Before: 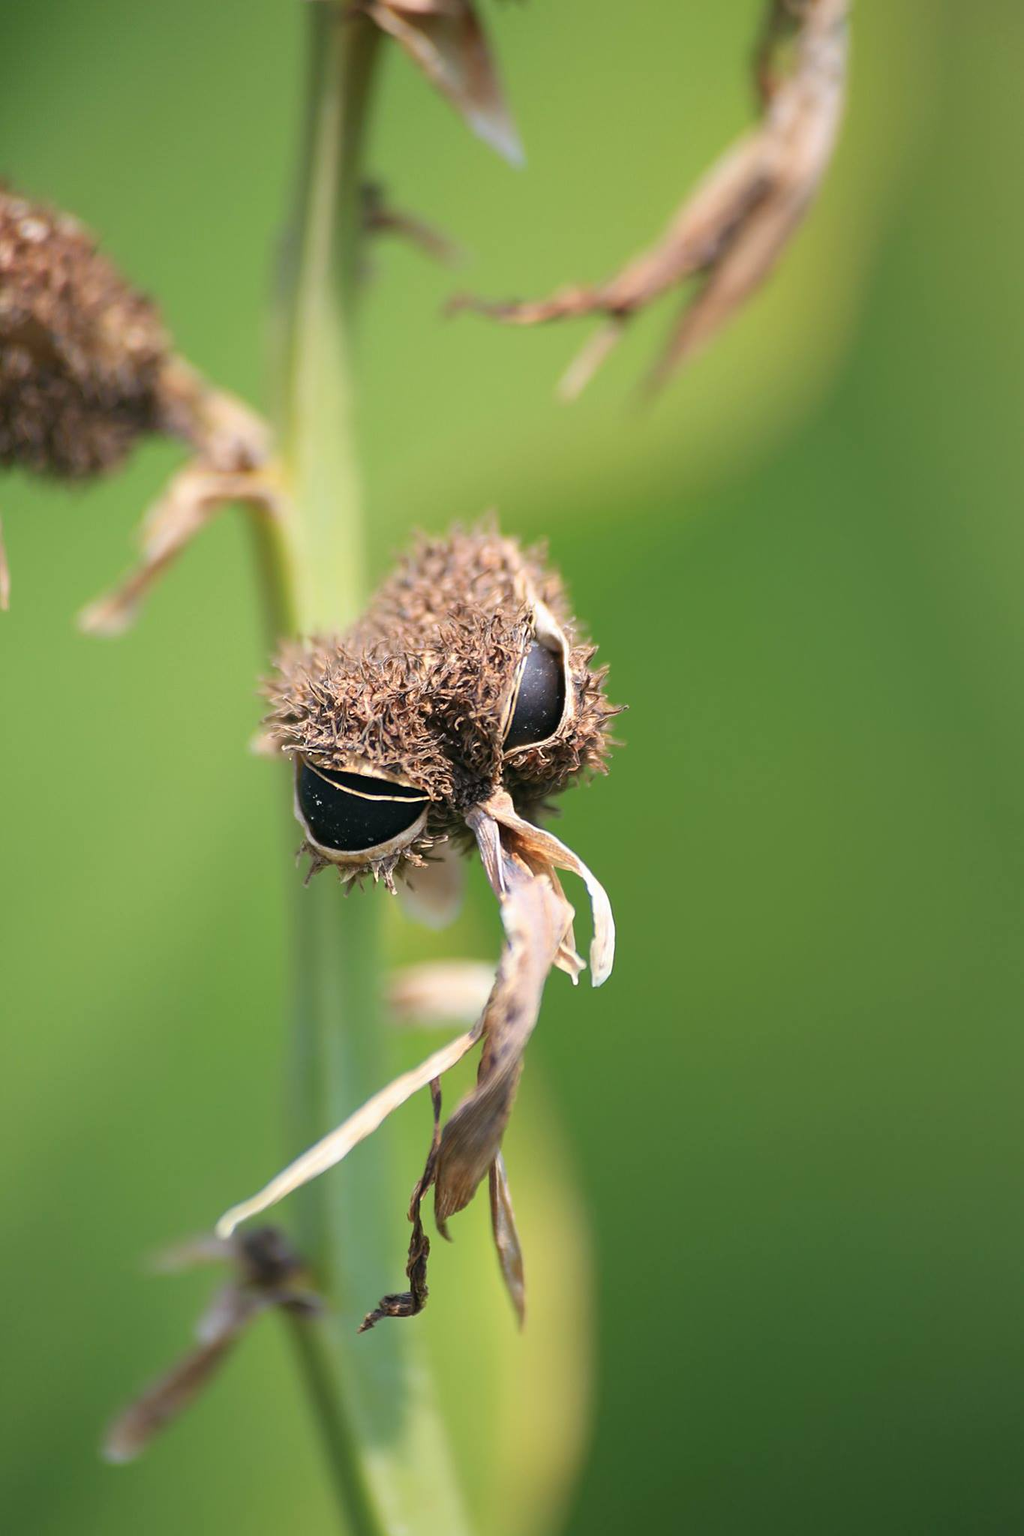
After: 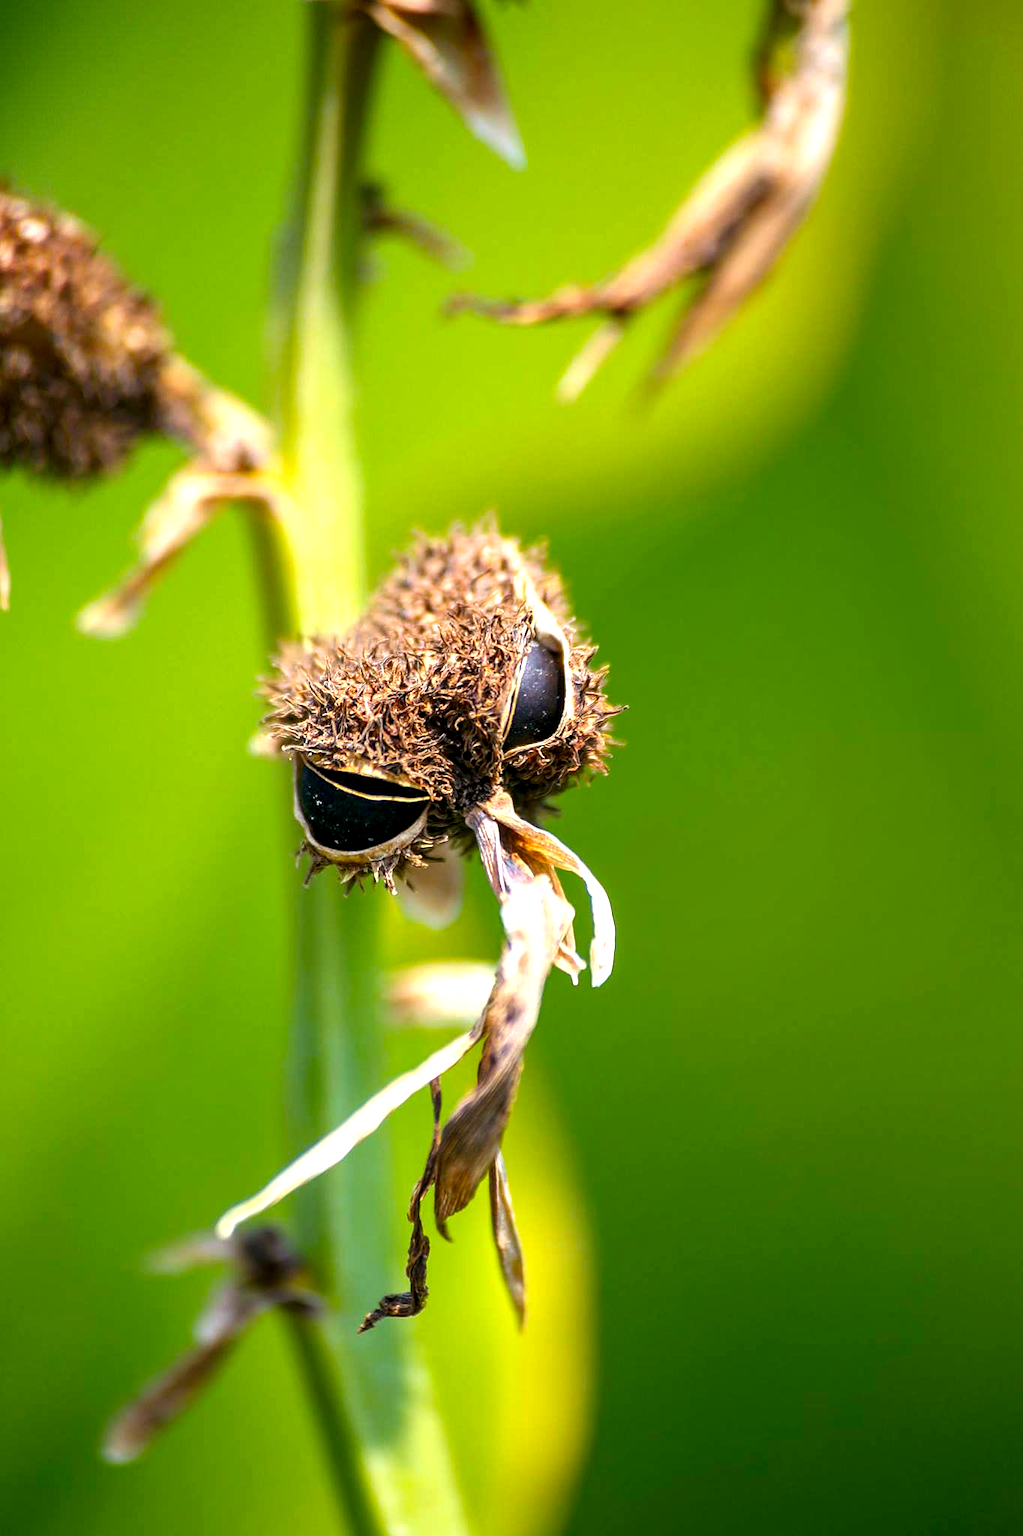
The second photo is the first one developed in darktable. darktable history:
color balance rgb: linear chroma grading › global chroma 8.714%, perceptual saturation grading › global saturation 25.048%, perceptual brilliance grading › highlights 11.207%, global vibrance 32.584%
local contrast: detail 160%
